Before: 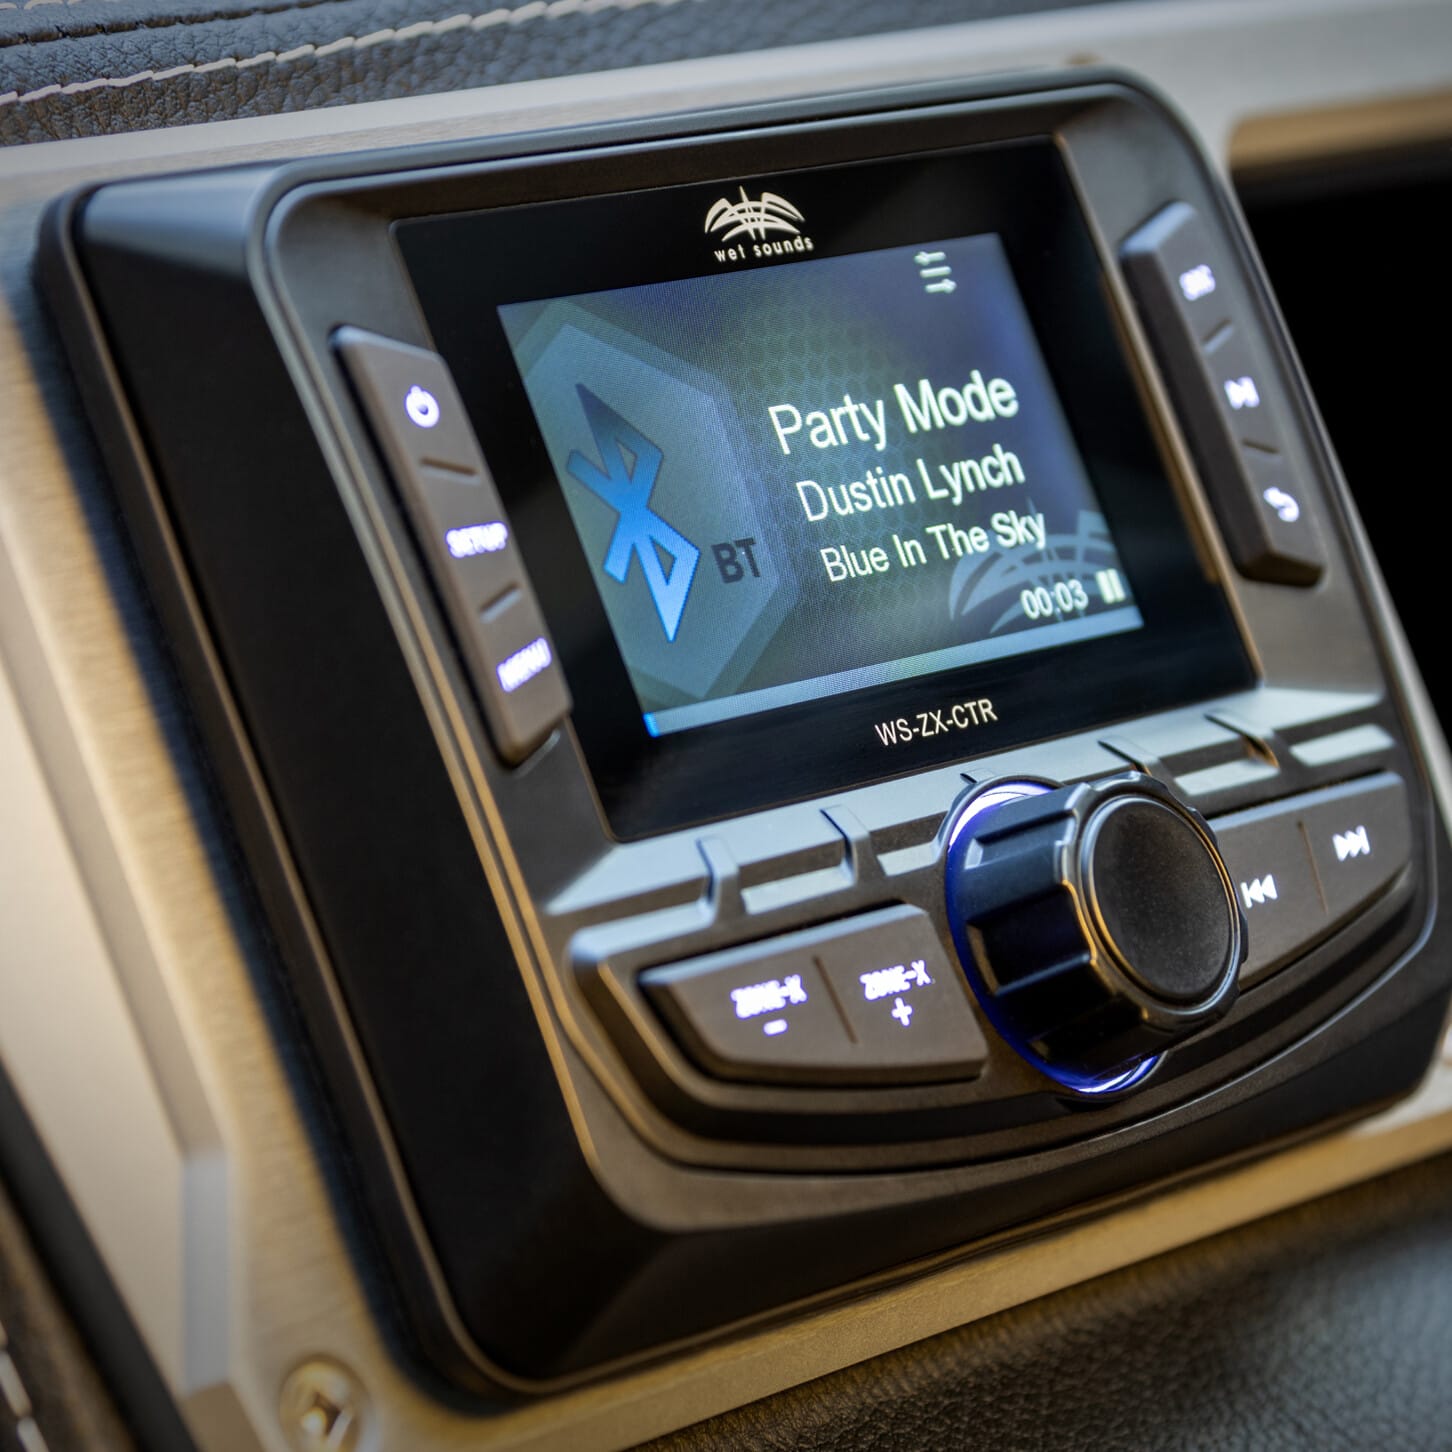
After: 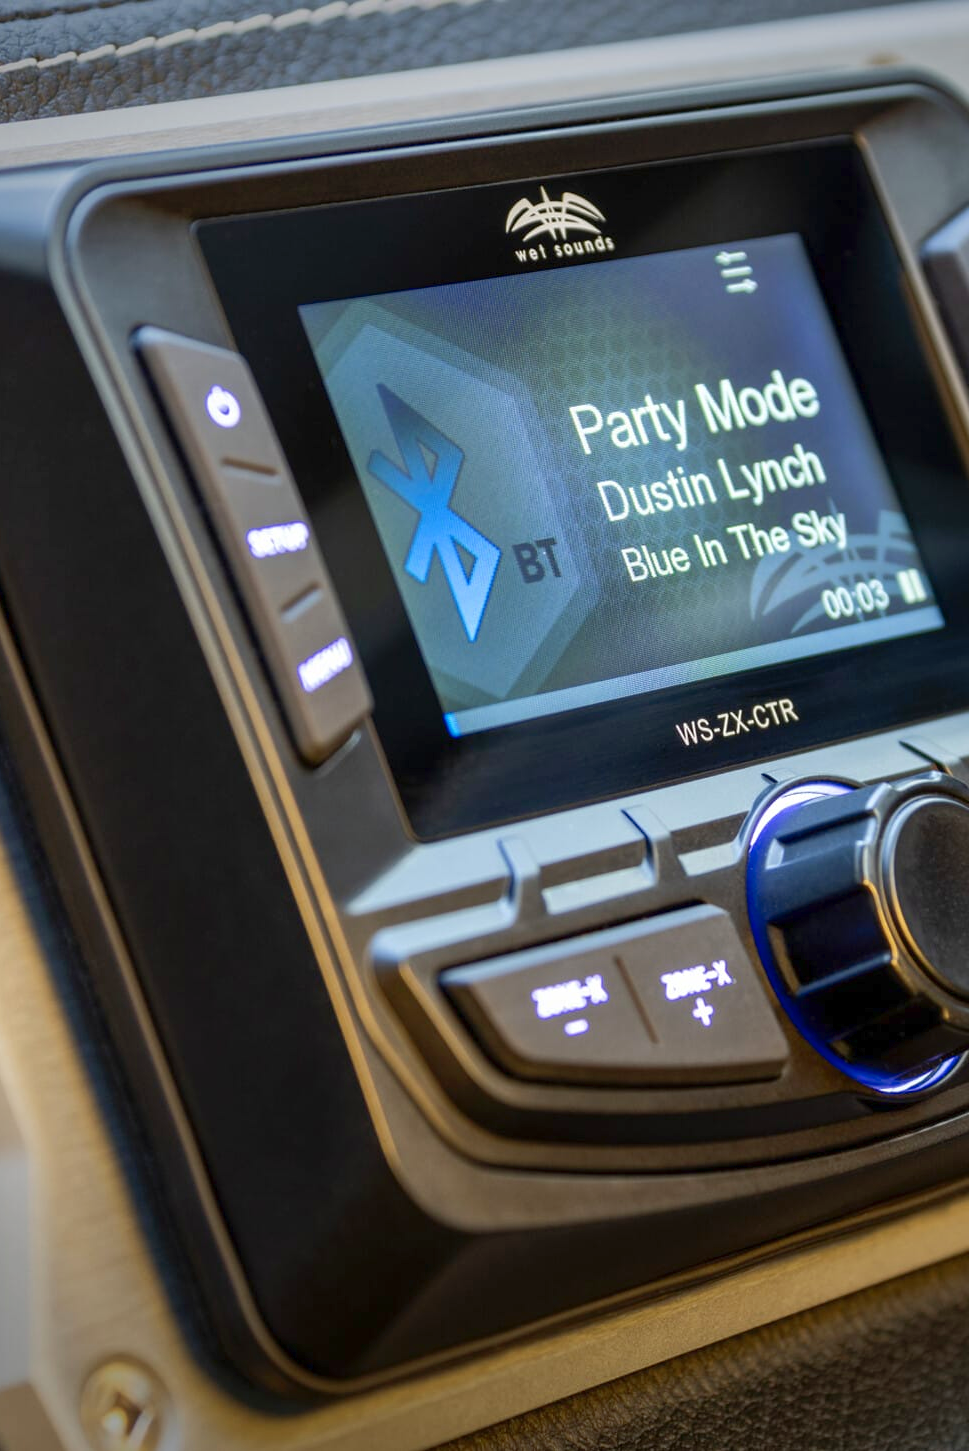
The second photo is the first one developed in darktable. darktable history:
tone curve: curves: ch0 [(0, 0) (0.003, 0.002) (0.011, 0.009) (0.025, 0.021) (0.044, 0.037) (0.069, 0.058) (0.1, 0.084) (0.136, 0.114) (0.177, 0.149) (0.224, 0.188) (0.277, 0.232) (0.335, 0.281) (0.399, 0.341) (0.468, 0.416) (0.543, 0.496) (0.623, 0.574) (0.709, 0.659) (0.801, 0.754) (0.898, 0.876) (1, 1)], color space Lab, linked channels, preserve colors none
color correction: highlights a* -0.168, highlights b* -0.075
levels: levels [0, 0.445, 1]
crop and rotate: left 13.729%, right 19.492%
